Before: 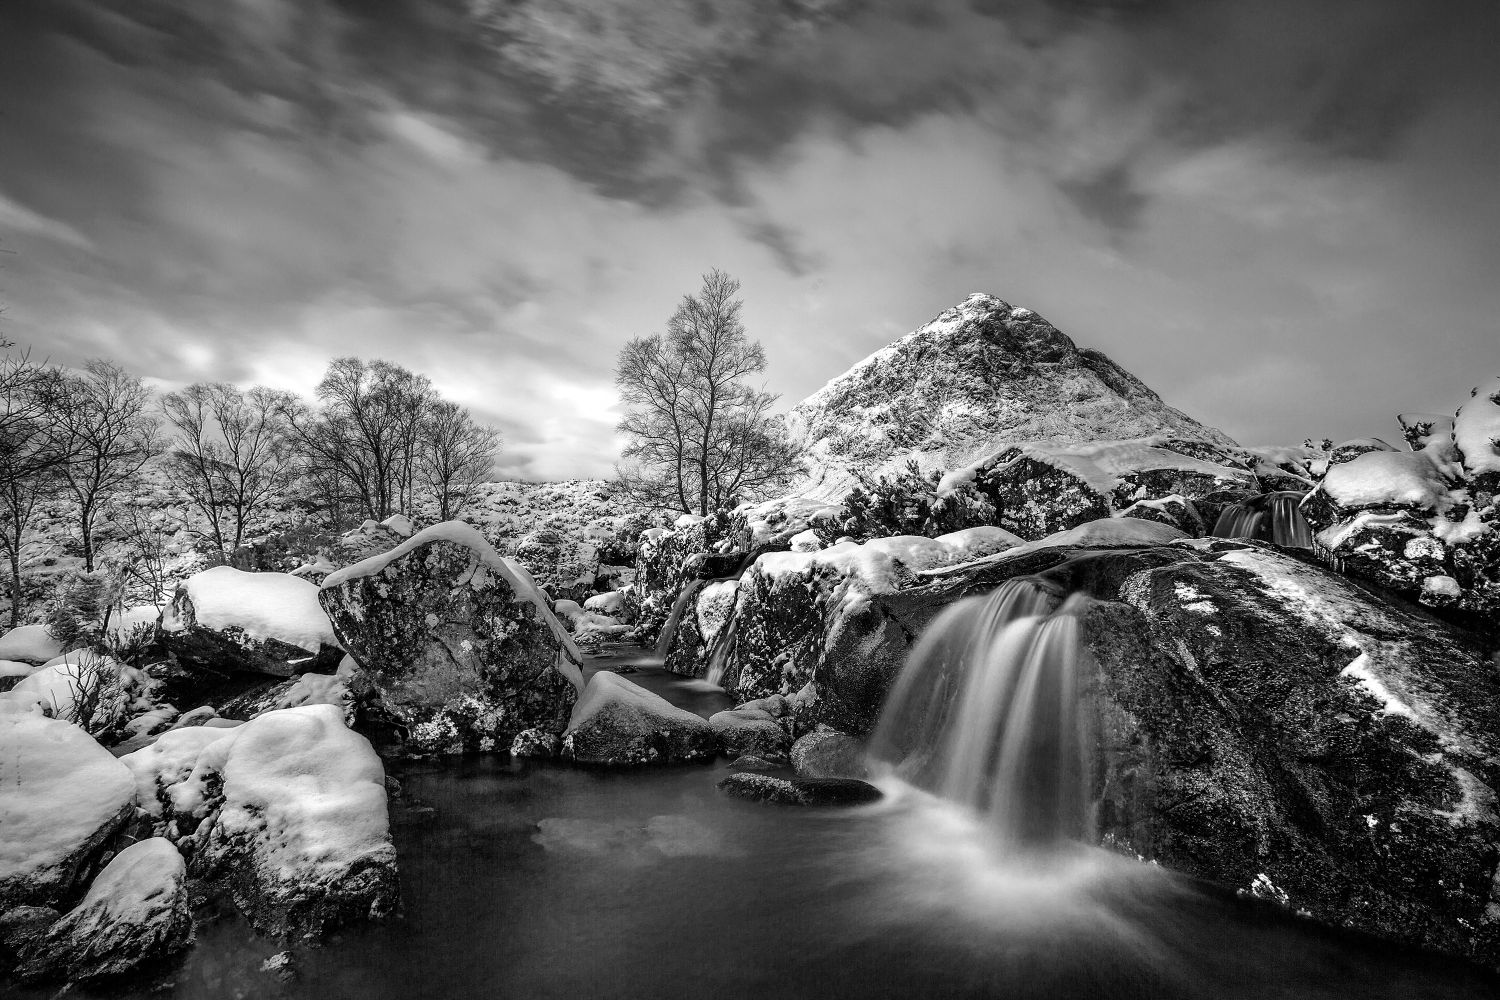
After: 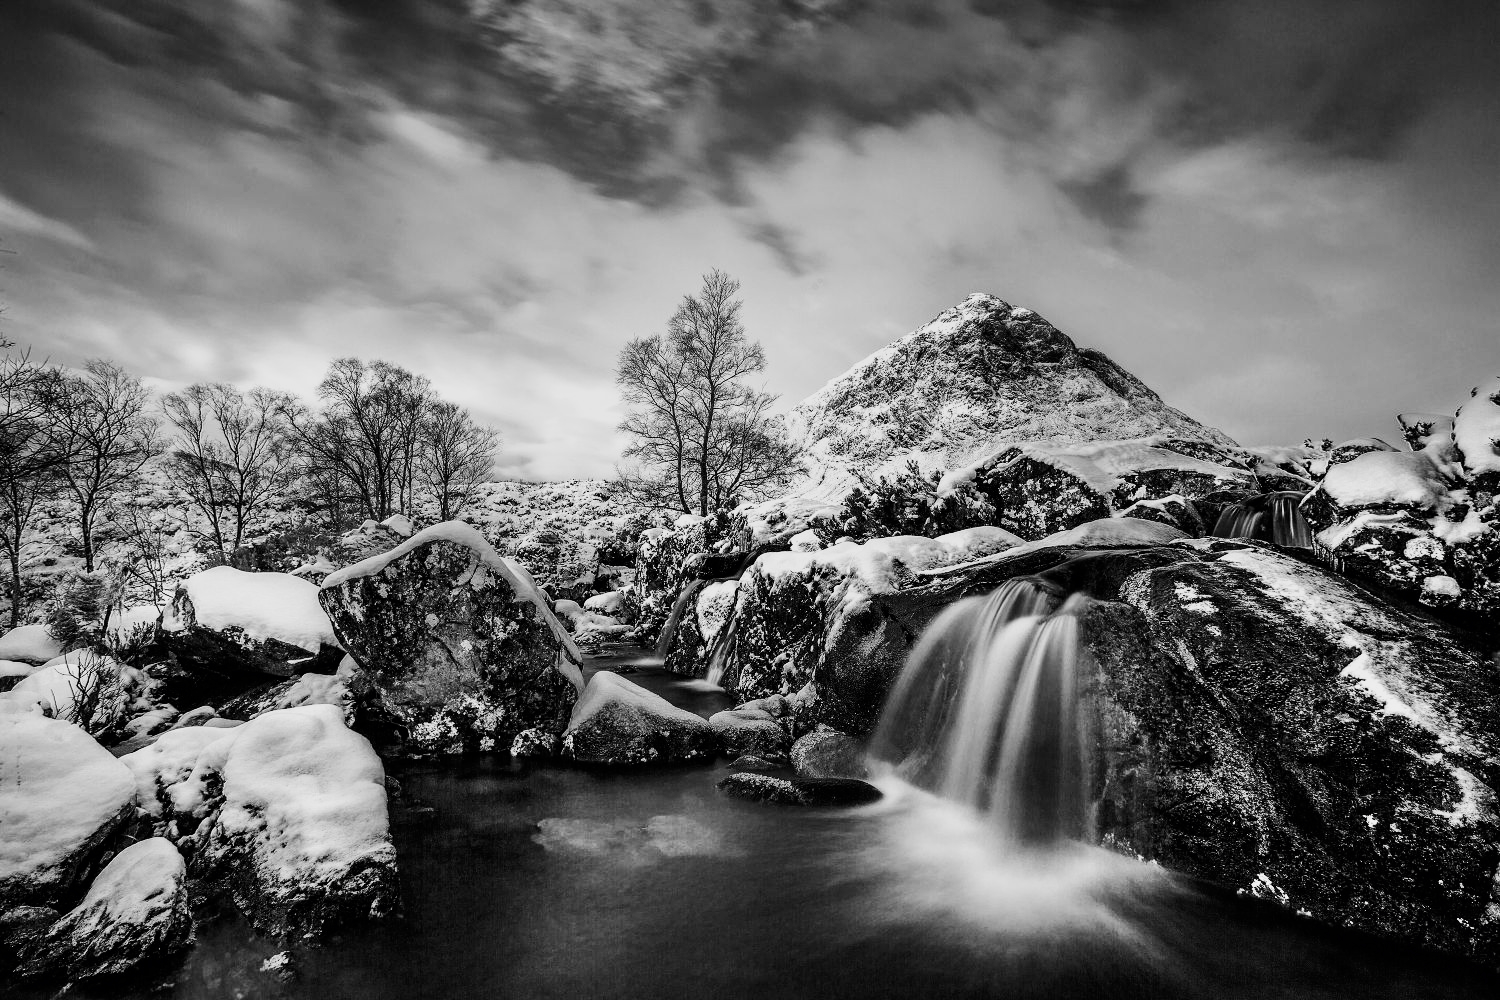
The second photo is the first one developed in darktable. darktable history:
shadows and highlights: shadows 47.29, highlights -42.16, soften with gaussian
color zones: curves: ch0 [(0, 0.48) (0.209, 0.398) (0.305, 0.332) (0.429, 0.493) (0.571, 0.5) (0.714, 0.5) (0.857, 0.5) (1, 0.48)]; ch1 [(0, 0.633) (0.143, 0.586) (0.286, 0.489) (0.429, 0.448) (0.571, 0.31) (0.714, 0.335) (0.857, 0.492) (1, 0.633)]; ch2 [(0, 0.448) (0.143, 0.498) (0.286, 0.5) (0.429, 0.5) (0.571, 0.5) (0.714, 0.5) (0.857, 0.5) (1, 0.448)]
contrast brightness saturation: contrast 0.247, saturation -0.308
filmic rgb: black relative exposure -16 EV, white relative exposure 4.93 EV, hardness 6.2, color science v6 (2022)
